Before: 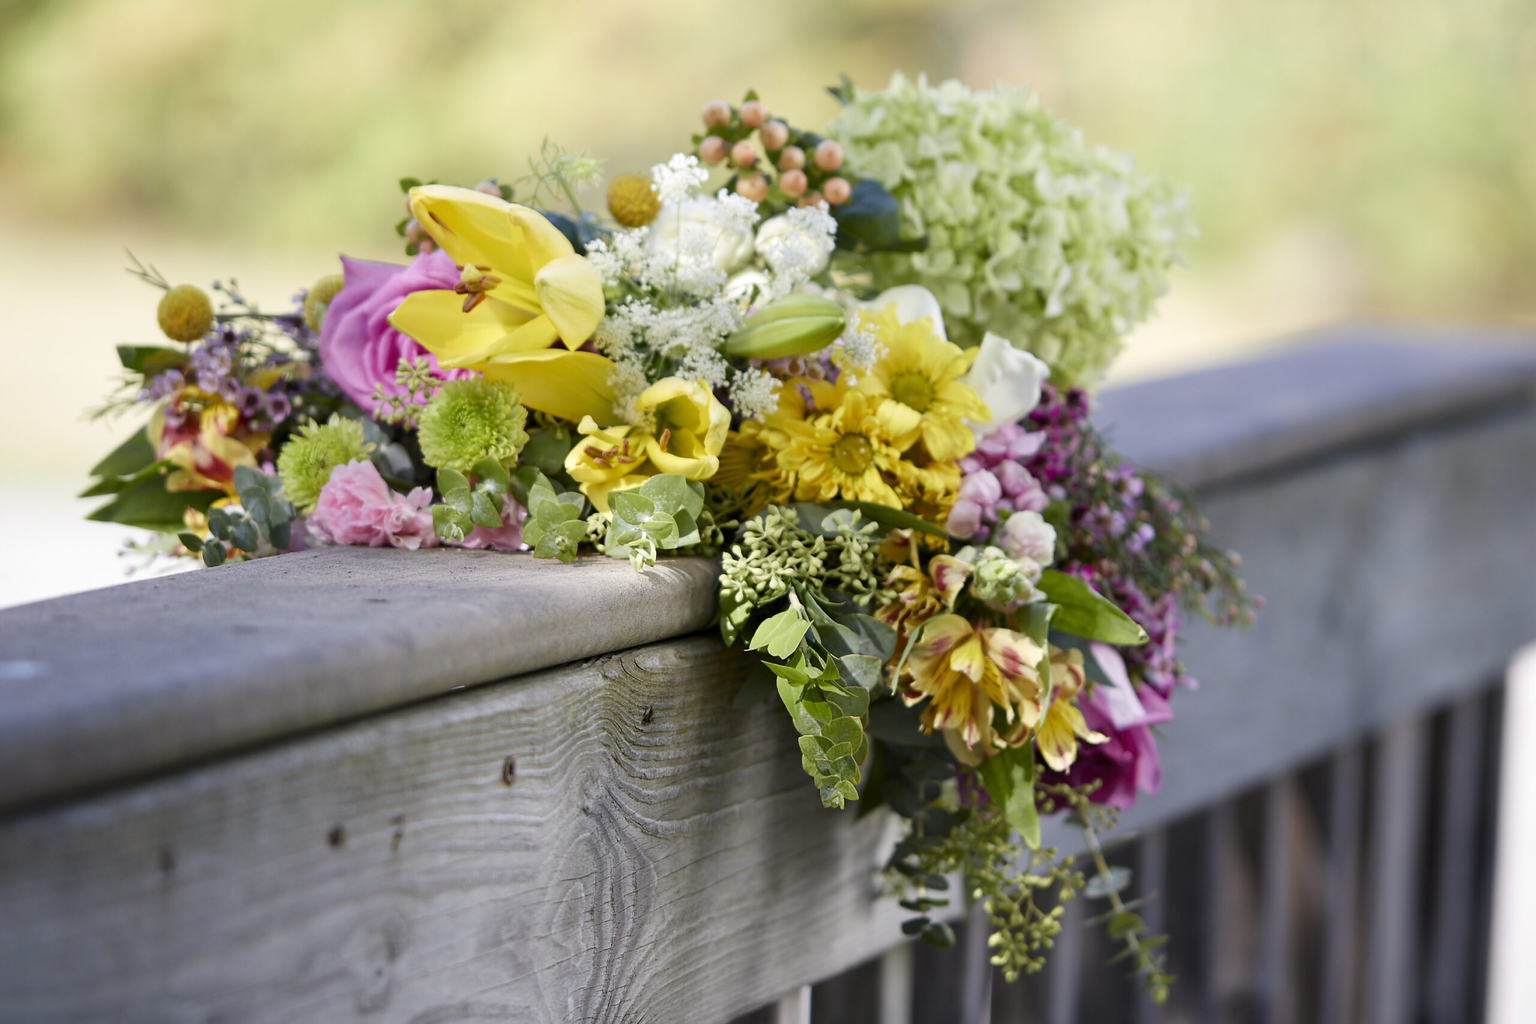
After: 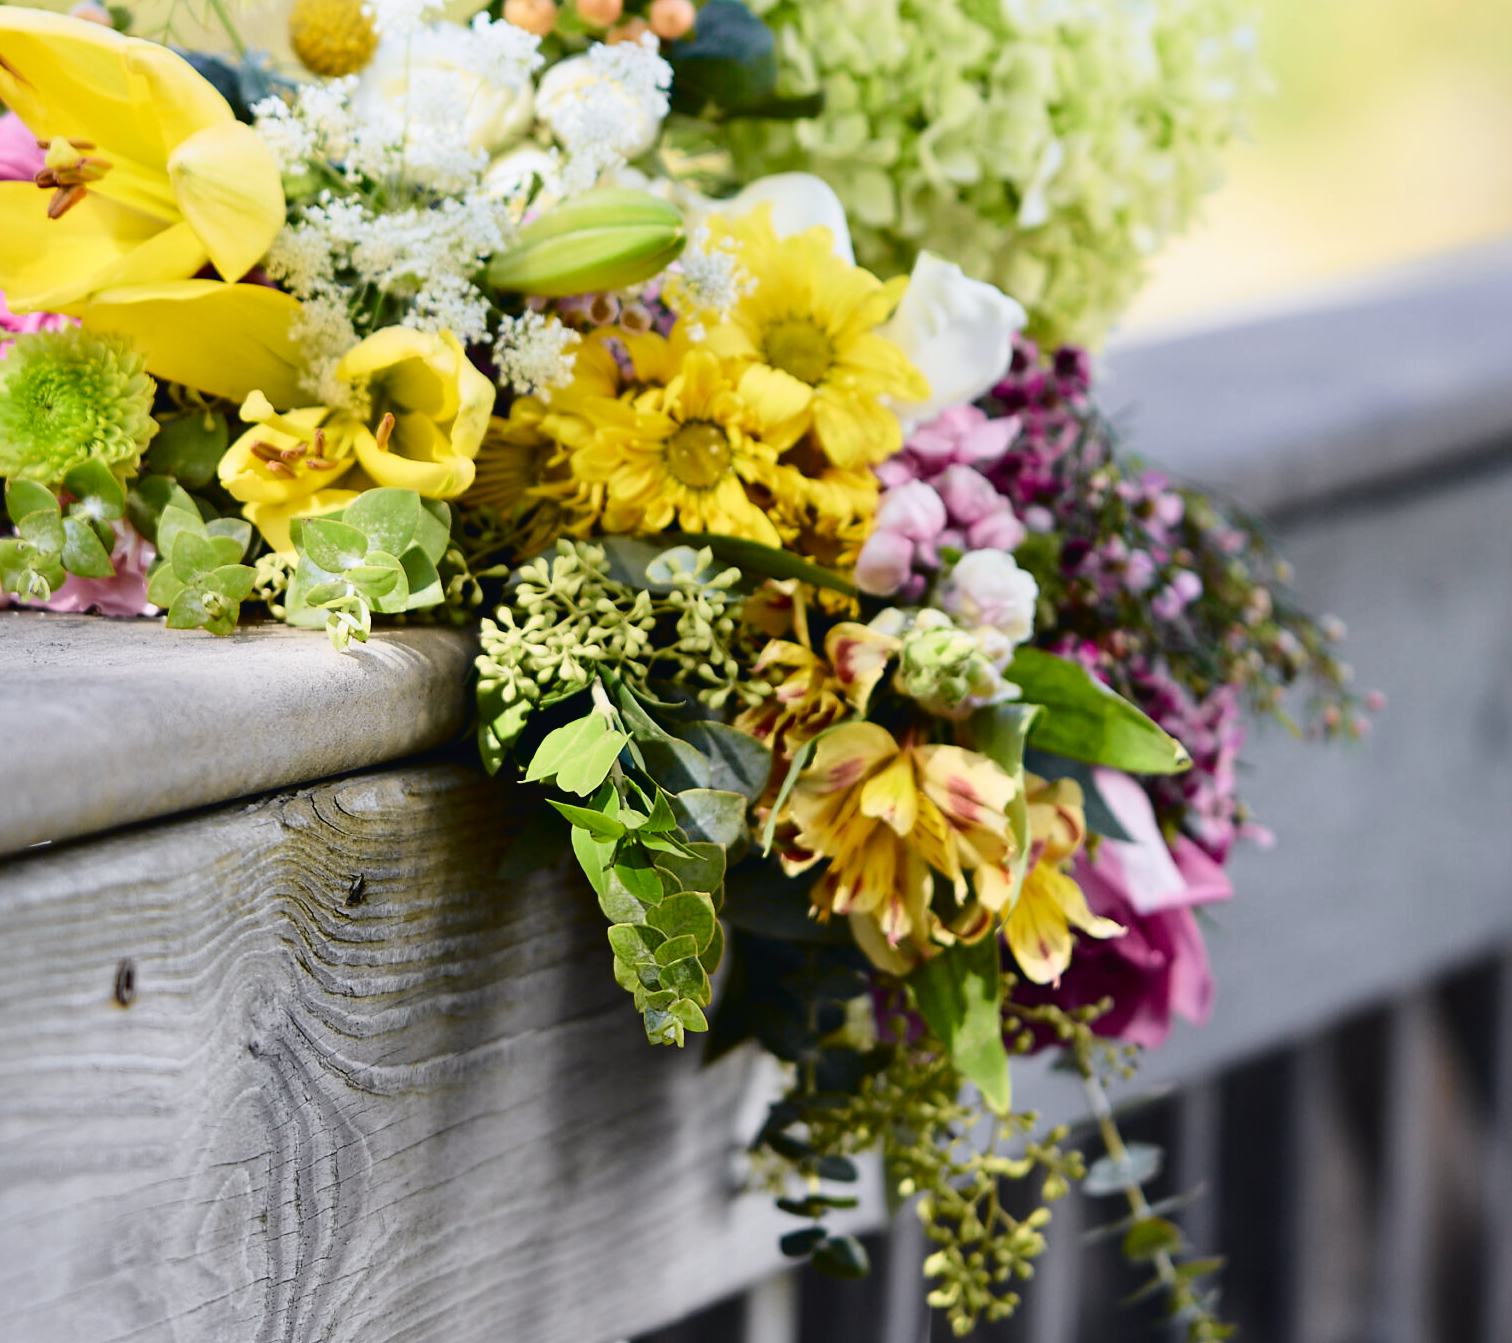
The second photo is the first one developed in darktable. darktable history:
tone curve: curves: ch0 [(0, 0.023) (0.104, 0.058) (0.21, 0.162) (0.469, 0.524) (0.579, 0.65) (0.725, 0.8) (0.858, 0.903) (1, 0.974)]; ch1 [(0, 0) (0.414, 0.395) (0.447, 0.447) (0.502, 0.501) (0.521, 0.512) (0.566, 0.566) (0.618, 0.61) (0.654, 0.642) (1, 1)]; ch2 [(0, 0) (0.369, 0.388) (0.437, 0.453) (0.492, 0.485) (0.524, 0.508) (0.553, 0.566) (0.583, 0.608) (1, 1)], color space Lab, independent channels, preserve colors none
crop and rotate: left 28.256%, top 17.734%, right 12.656%, bottom 3.573%
